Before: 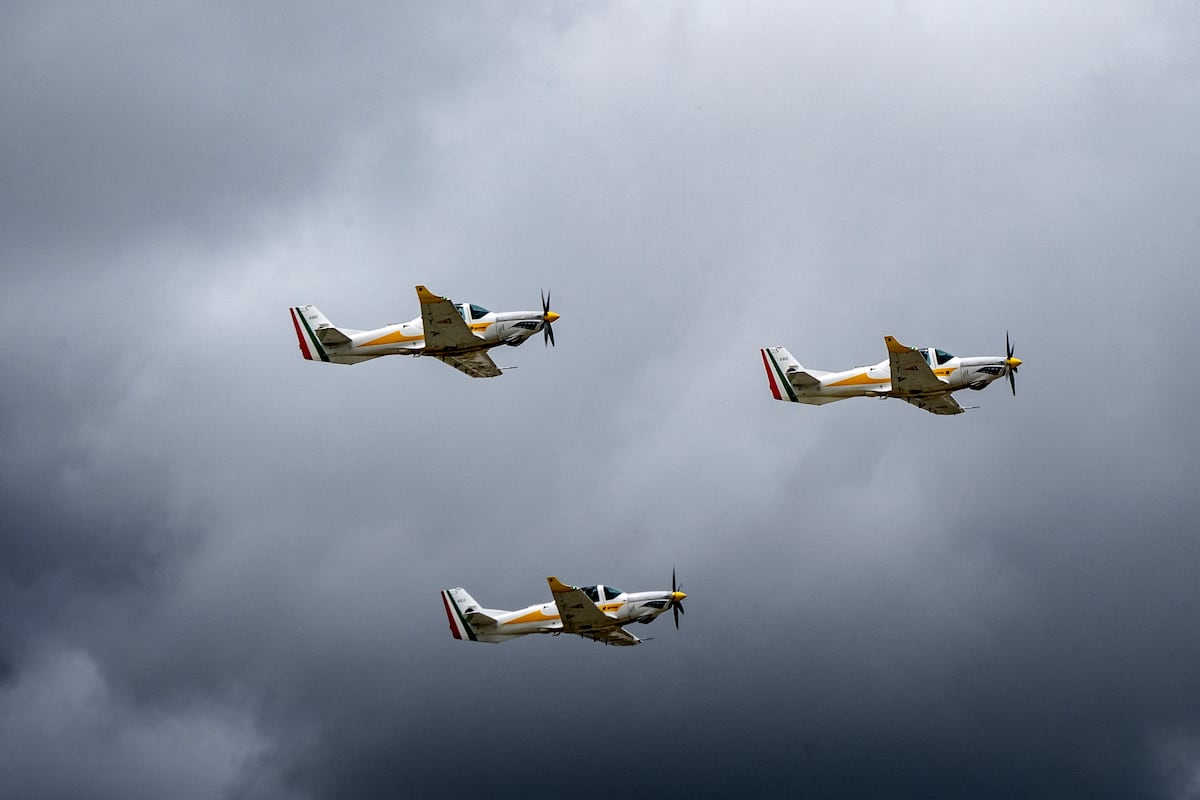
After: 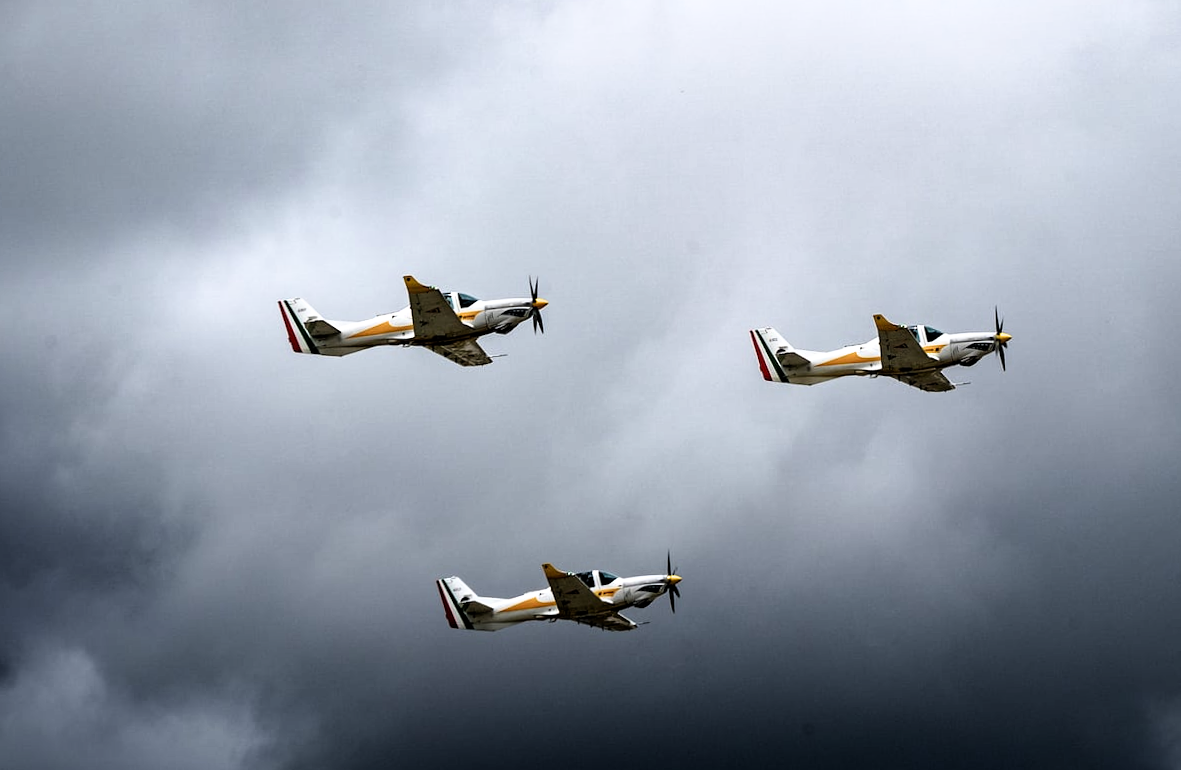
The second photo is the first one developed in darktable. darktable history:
filmic rgb: white relative exposure 2.2 EV, hardness 6.97
rotate and perspective: rotation -1.42°, crop left 0.016, crop right 0.984, crop top 0.035, crop bottom 0.965
